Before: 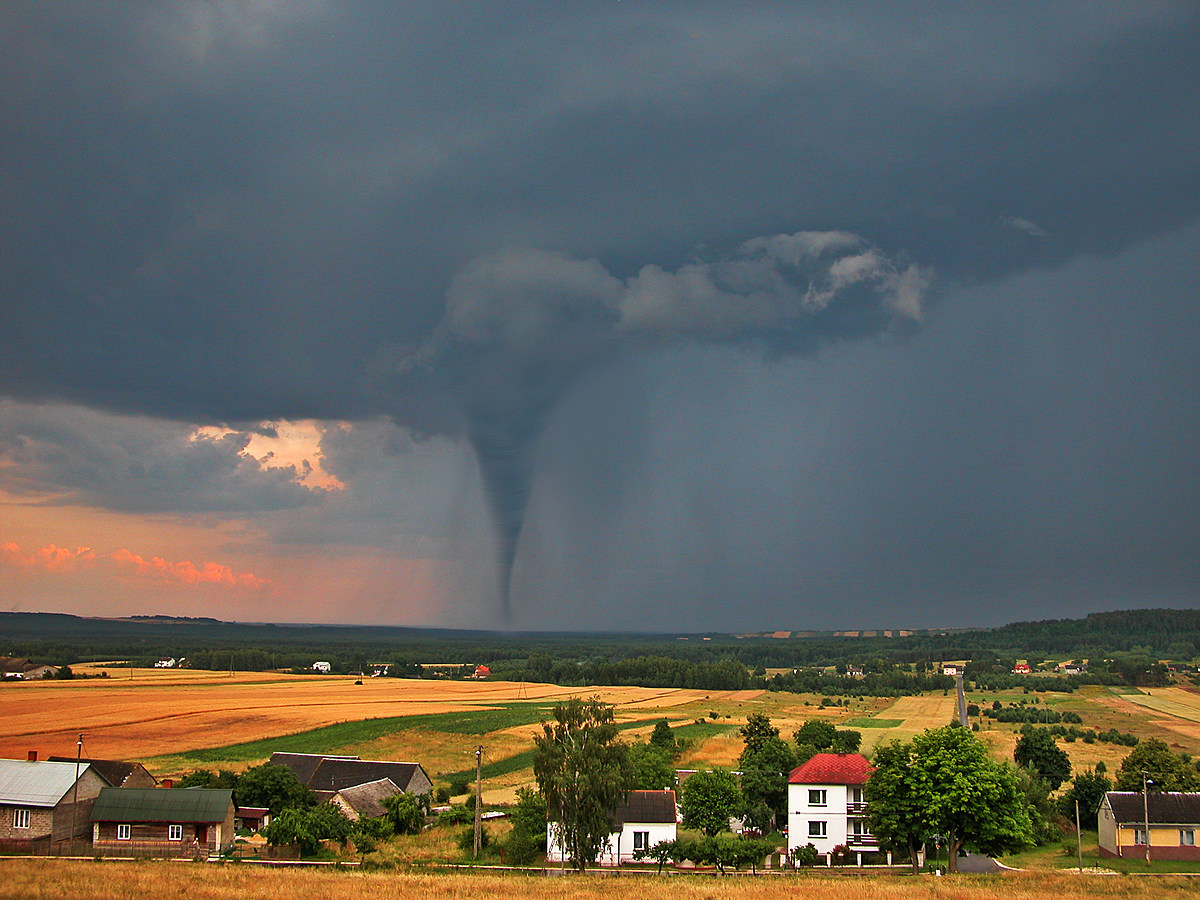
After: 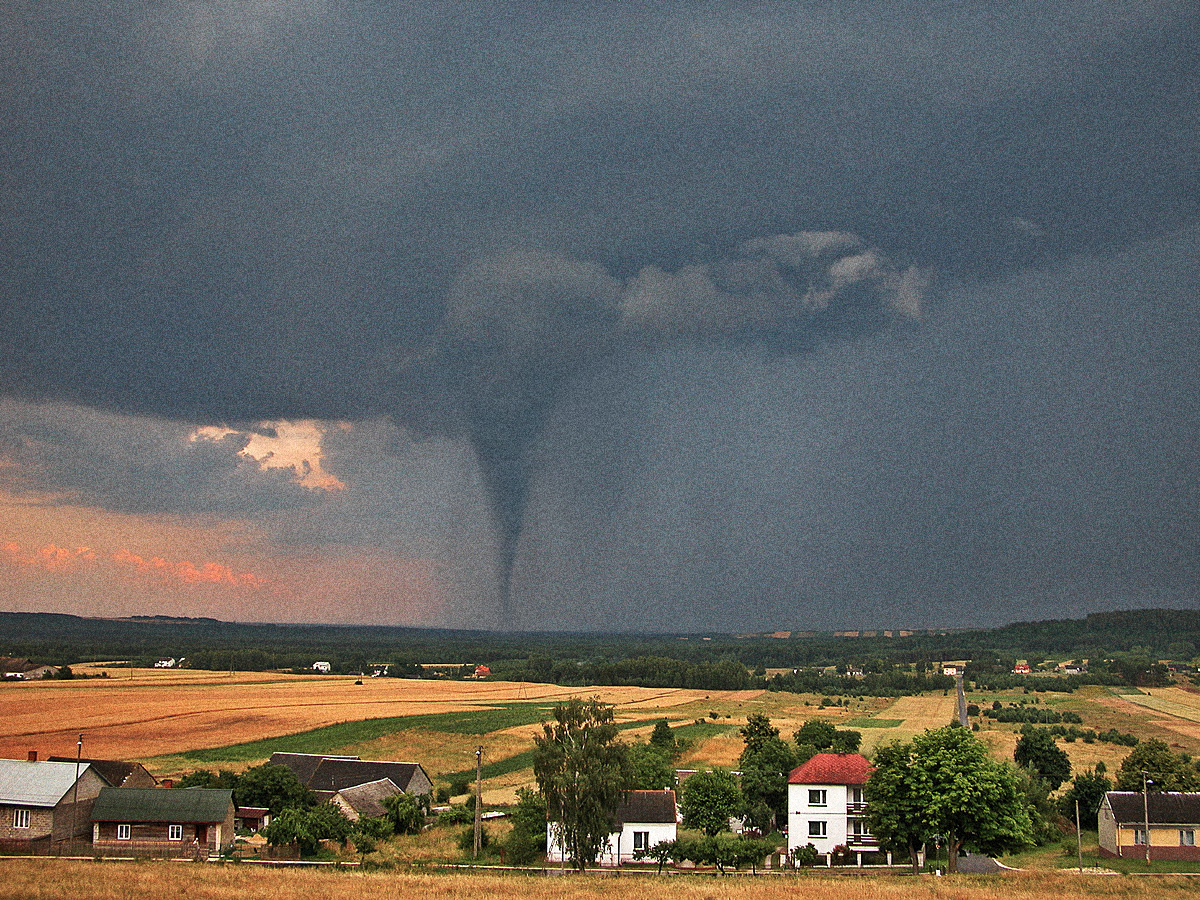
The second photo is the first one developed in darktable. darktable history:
grain: coarseness 14.49 ISO, strength 48.04%, mid-tones bias 35%
color correction: saturation 0.8
